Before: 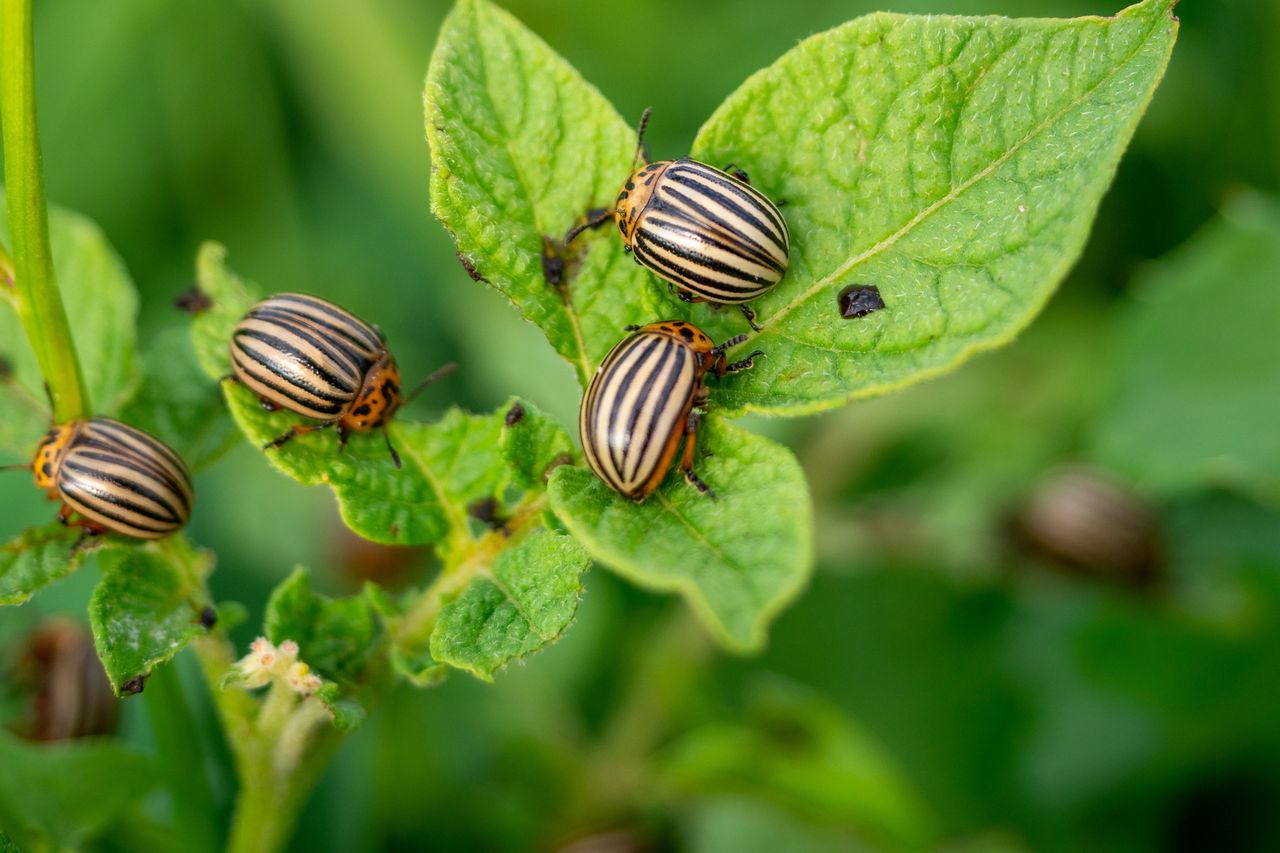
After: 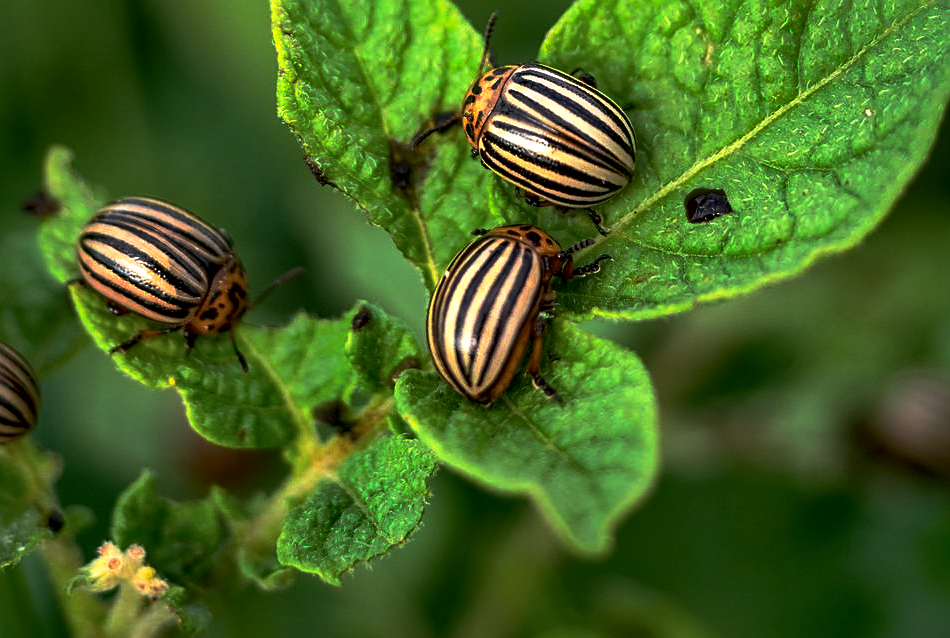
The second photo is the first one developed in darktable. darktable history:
exposure: exposure 0.128 EV, compensate highlight preservation false
sharpen: on, module defaults
base curve: curves: ch0 [(0, 0) (0.564, 0.291) (0.802, 0.731) (1, 1)], preserve colors none
contrast brightness saturation: contrast 0.104, brightness 0.022, saturation 0.018
crop and rotate: left 11.981%, top 11.425%, right 13.773%, bottom 13.734%
local contrast: mode bilateral grid, contrast 50, coarseness 50, detail 150%, midtone range 0.2
